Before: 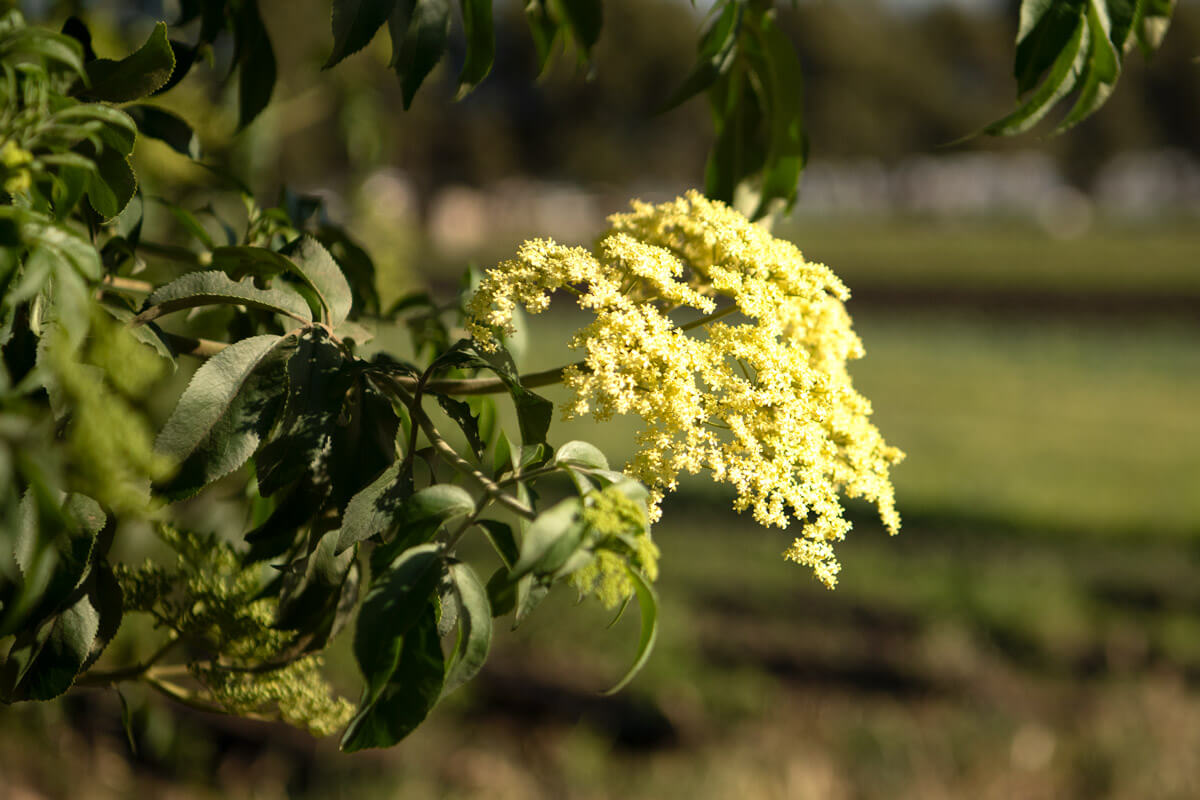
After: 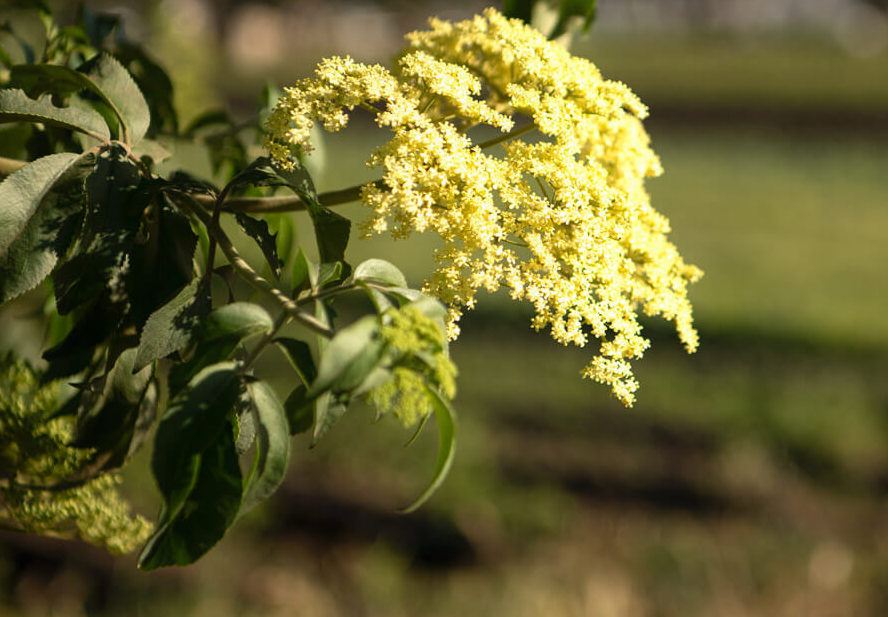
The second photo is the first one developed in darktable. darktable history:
contrast equalizer: y [[0.5, 0.5, 0.468, 0.5, 0.5, 0.5], [0.5 ×6], [0.5 ×6], [0 ×6], [0 ×6]]
crop: left 16.871%, top 22.857%, right 9.116%
